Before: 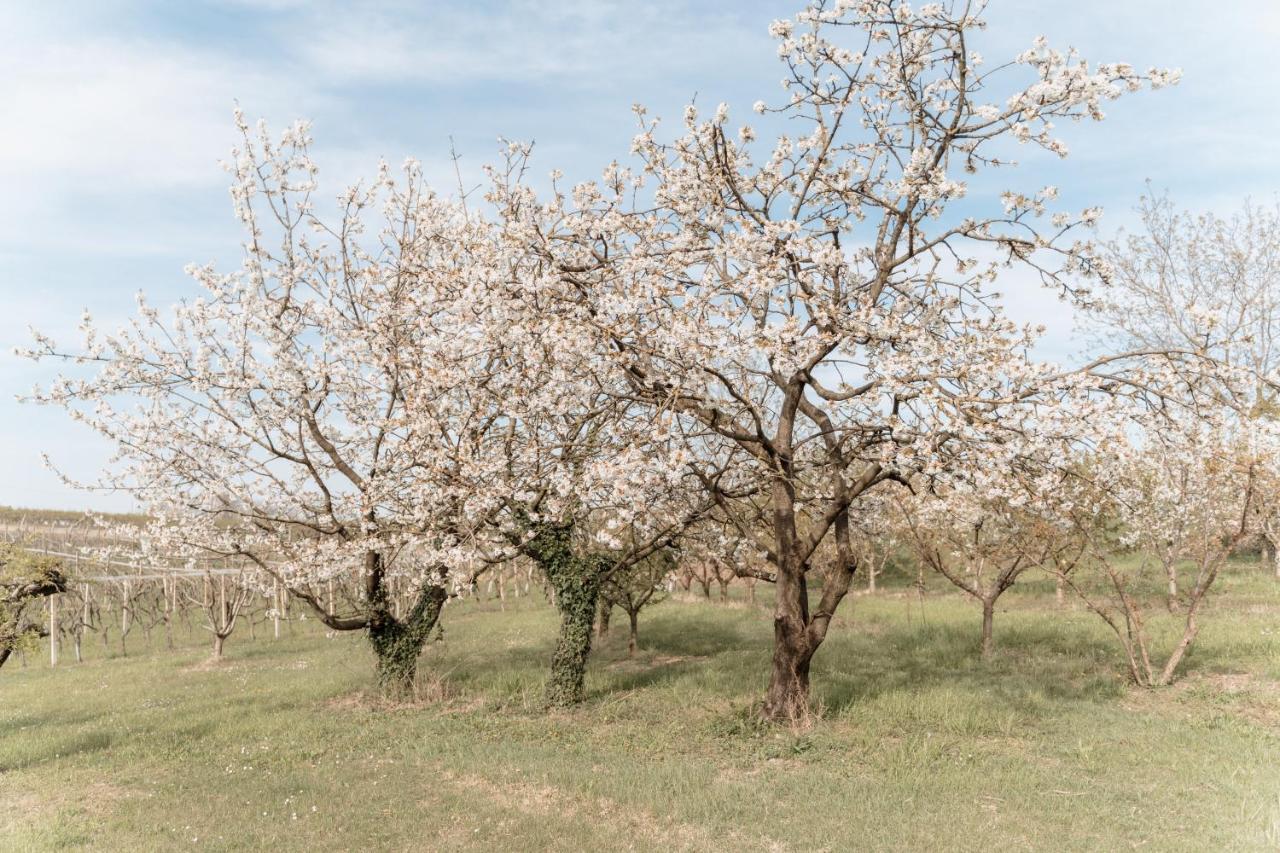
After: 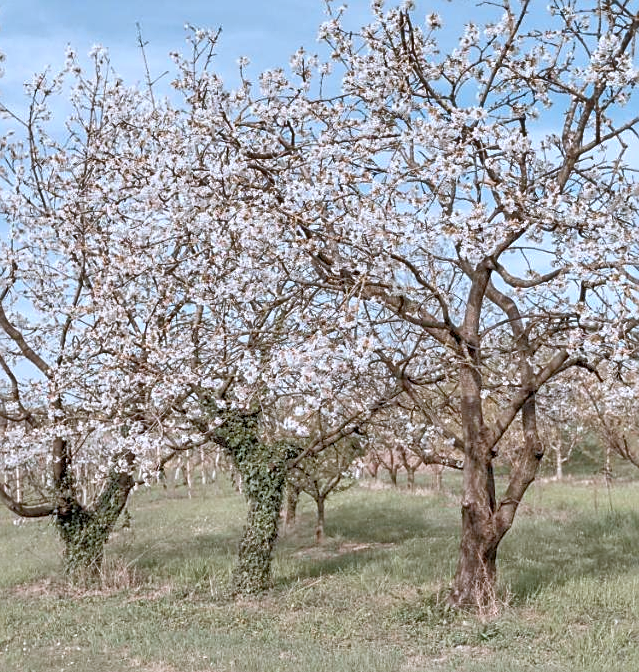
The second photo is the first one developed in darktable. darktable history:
color correction: highlights a* -1.85, highlights b* -18.4
shadows and highlights: soften with gaussian
crop and rotate: angle 0.024°, left 24.453%, top 13.246%, right 25.516%, bottom 7.912%
sharpen: on, module defaults
tone equalizer: -7 EV 0.158 EV, -6 EV 0.631 EV, -5 EV 1.14 EV, -4 EV 1.33 EV, -3 EV 1.17 EV, -2 EV 0.6 EV, -1 EV 0.161 EV
